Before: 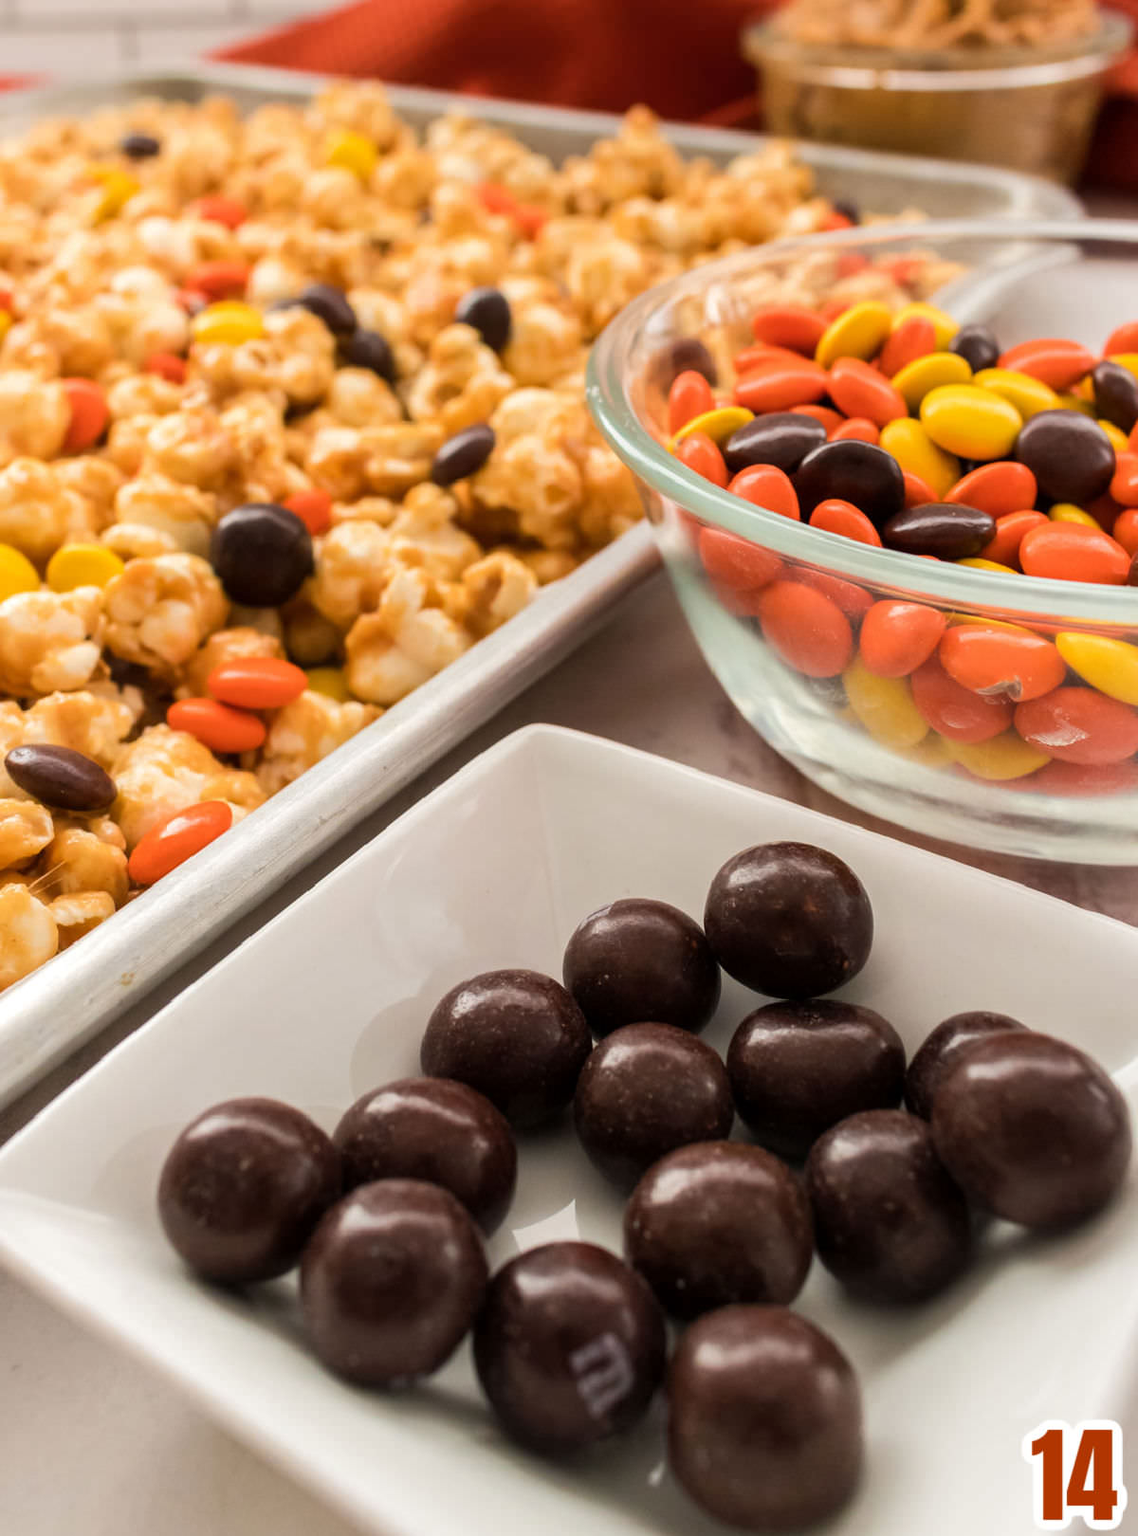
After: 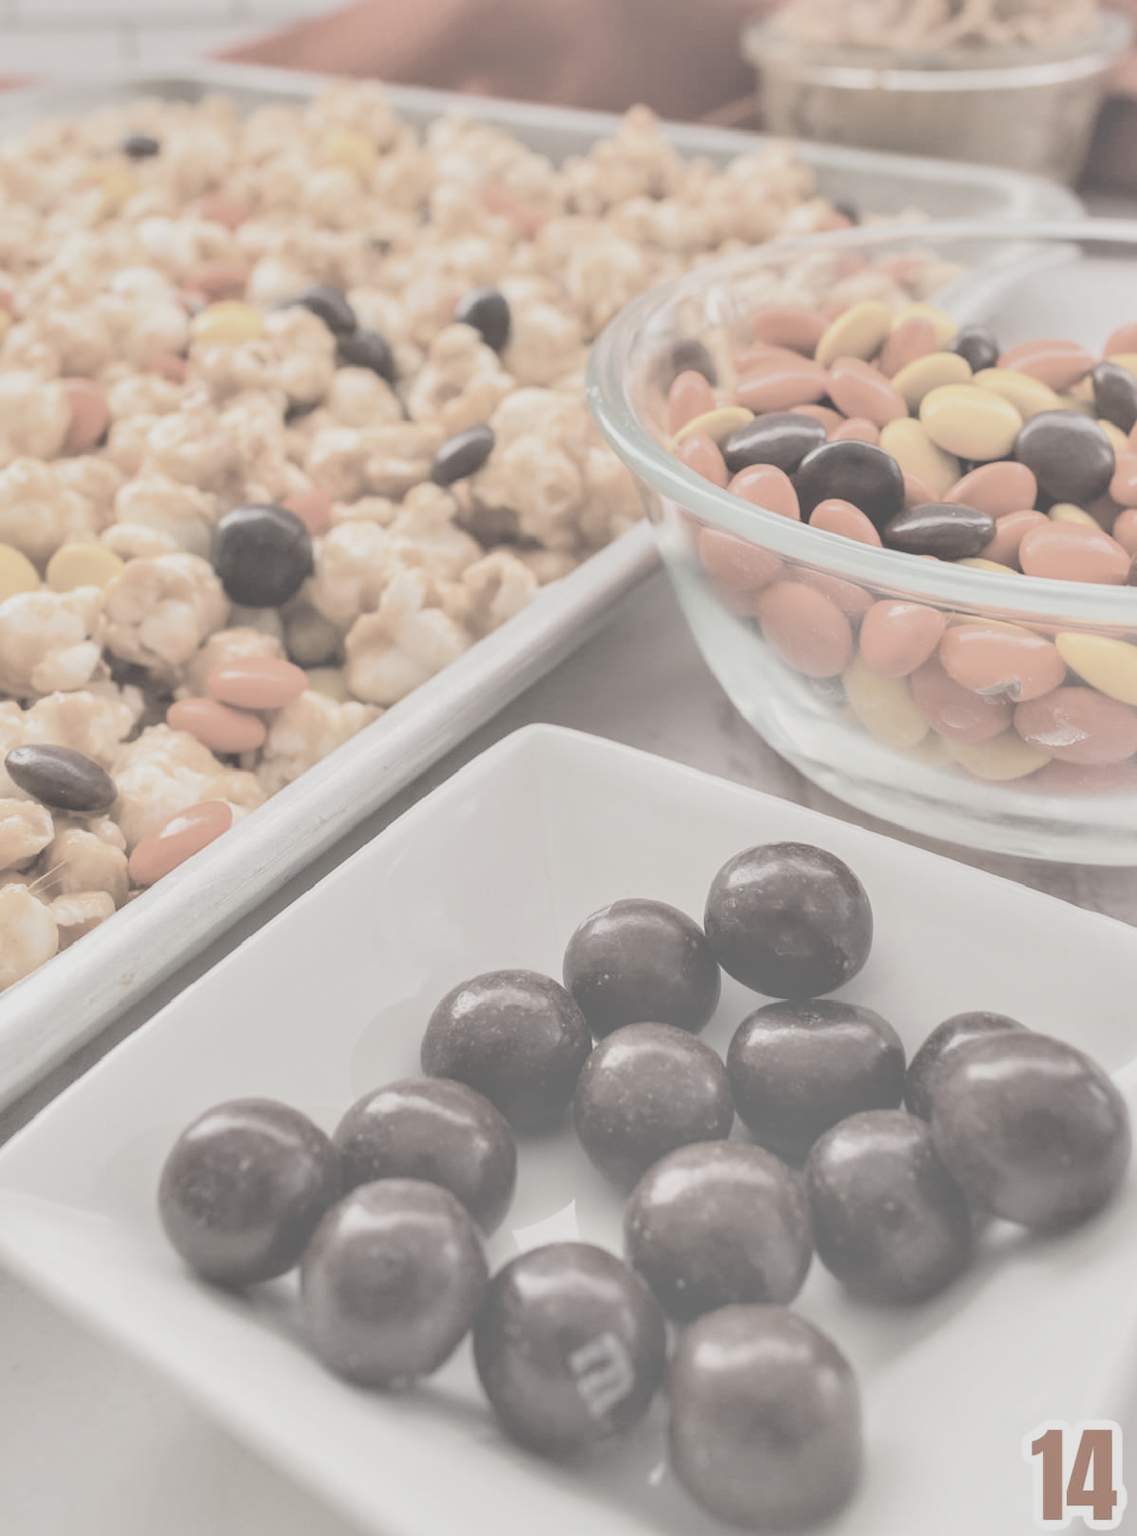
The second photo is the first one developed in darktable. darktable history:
contrast brightness saturation: contrast -0.32, brightness 0.75, saturation -0.78
shadows and highlights: soften with gaussian
